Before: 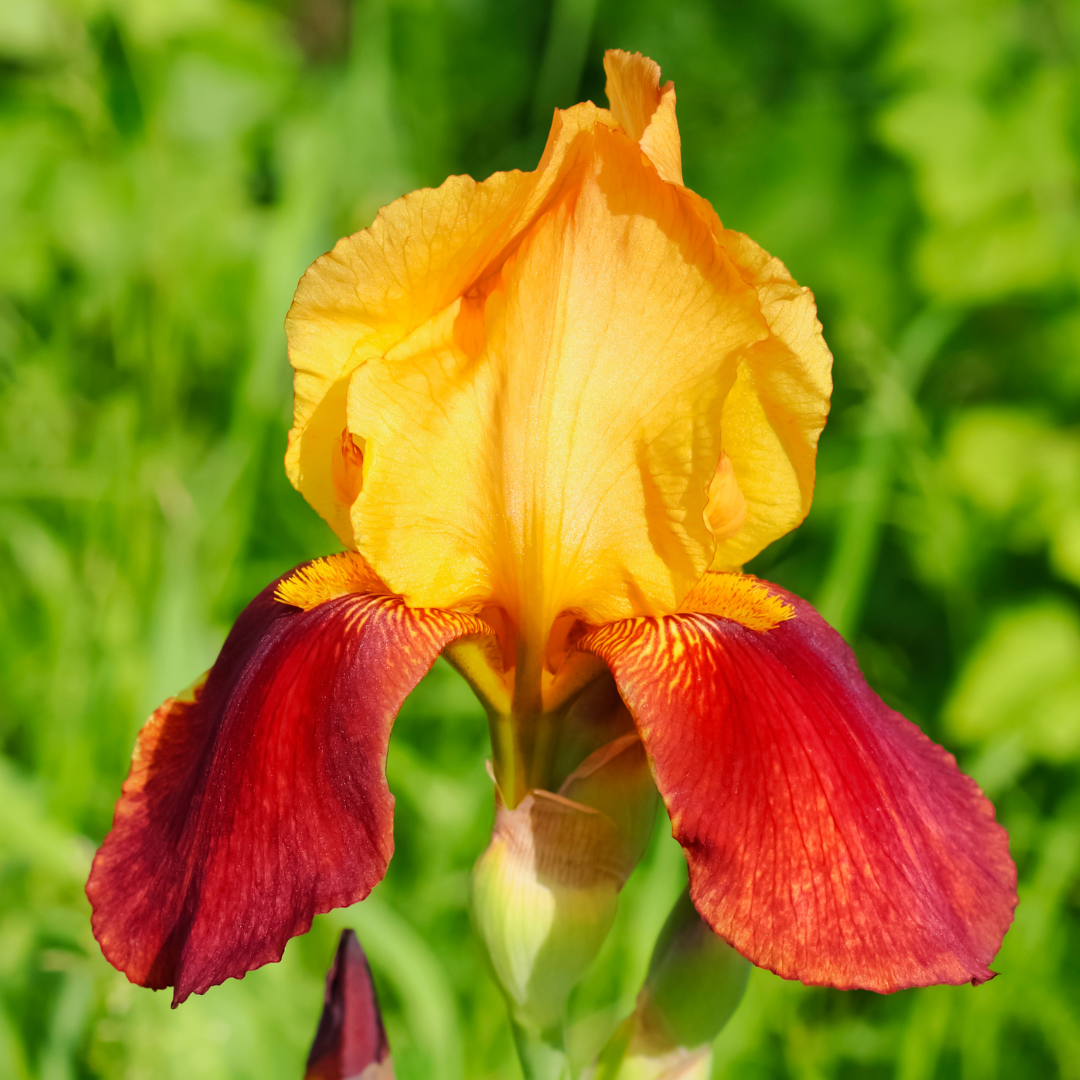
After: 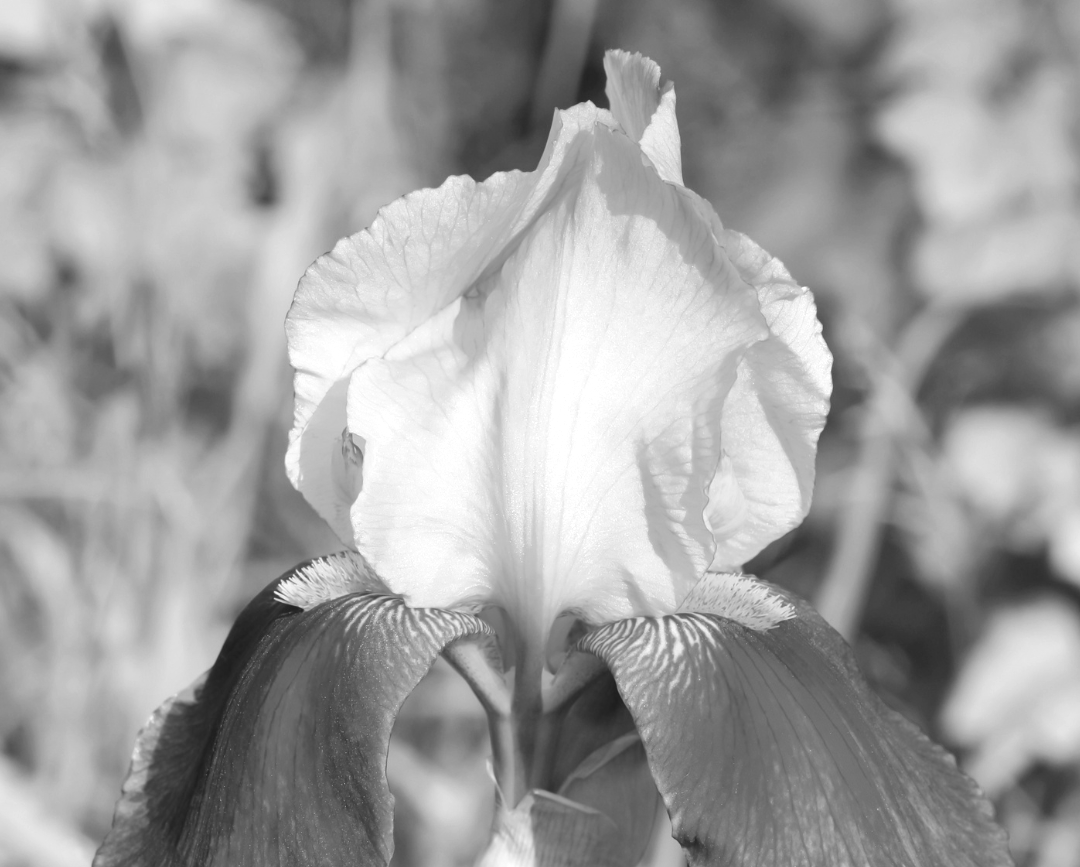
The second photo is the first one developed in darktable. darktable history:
exposure: black level correction 0, exposure 0.5 EV, compensate exposure bias true, compensate highlight preservation false
monochrome: a -71.75, b 75.82
crop: bottom 19.644%
